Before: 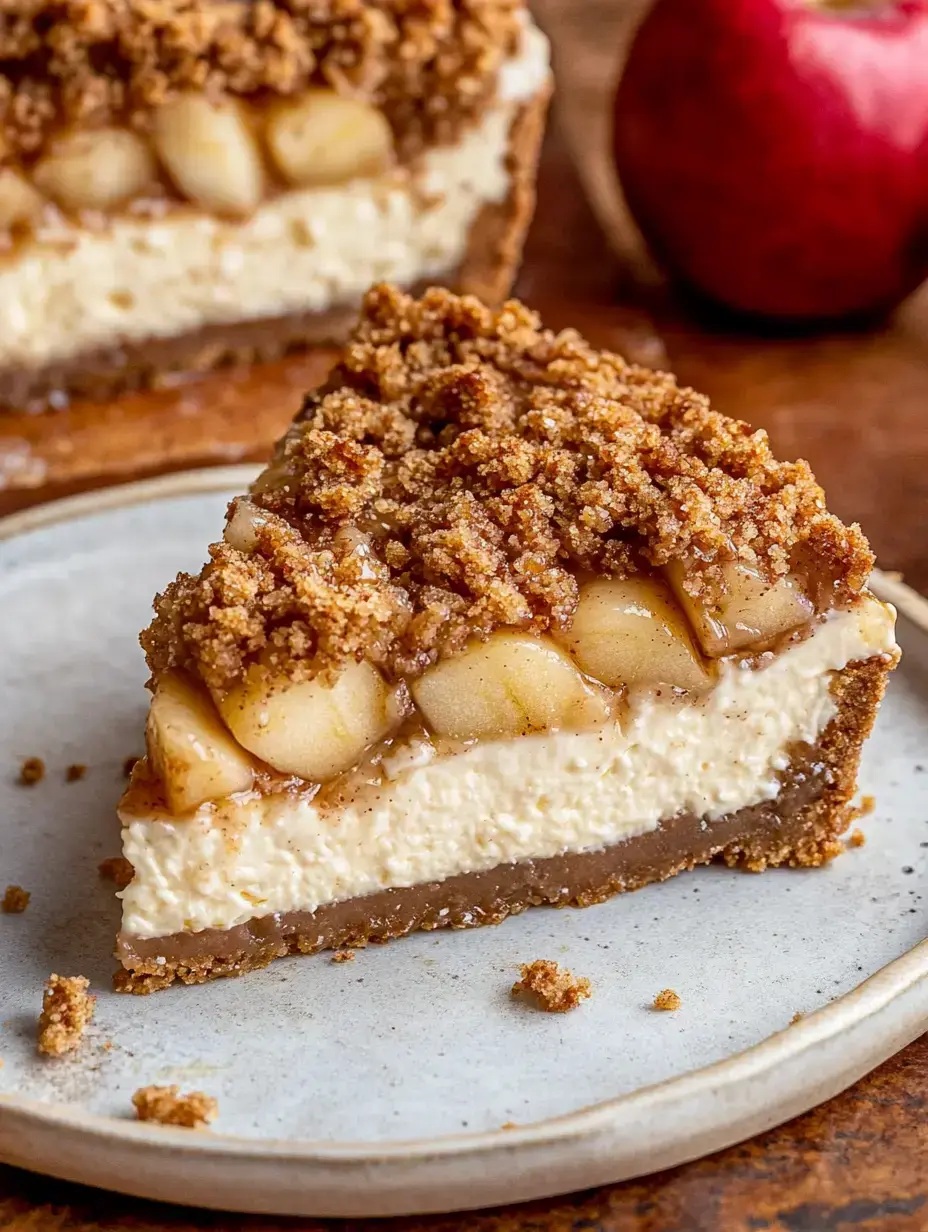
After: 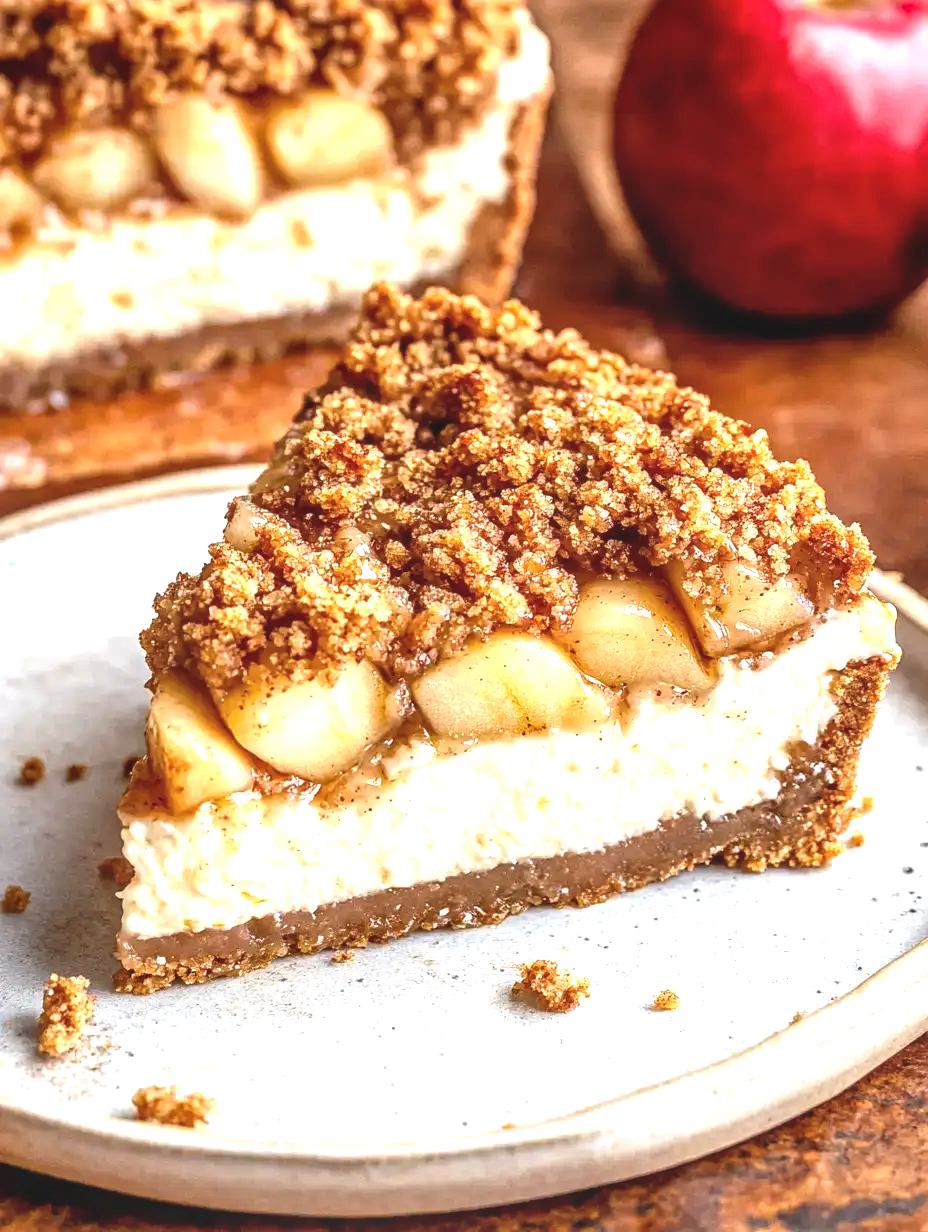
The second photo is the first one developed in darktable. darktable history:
exposure: black level correction -0.005, exposure 1 EV, compensate highlight preservation false
local contrast: on, module defaults
